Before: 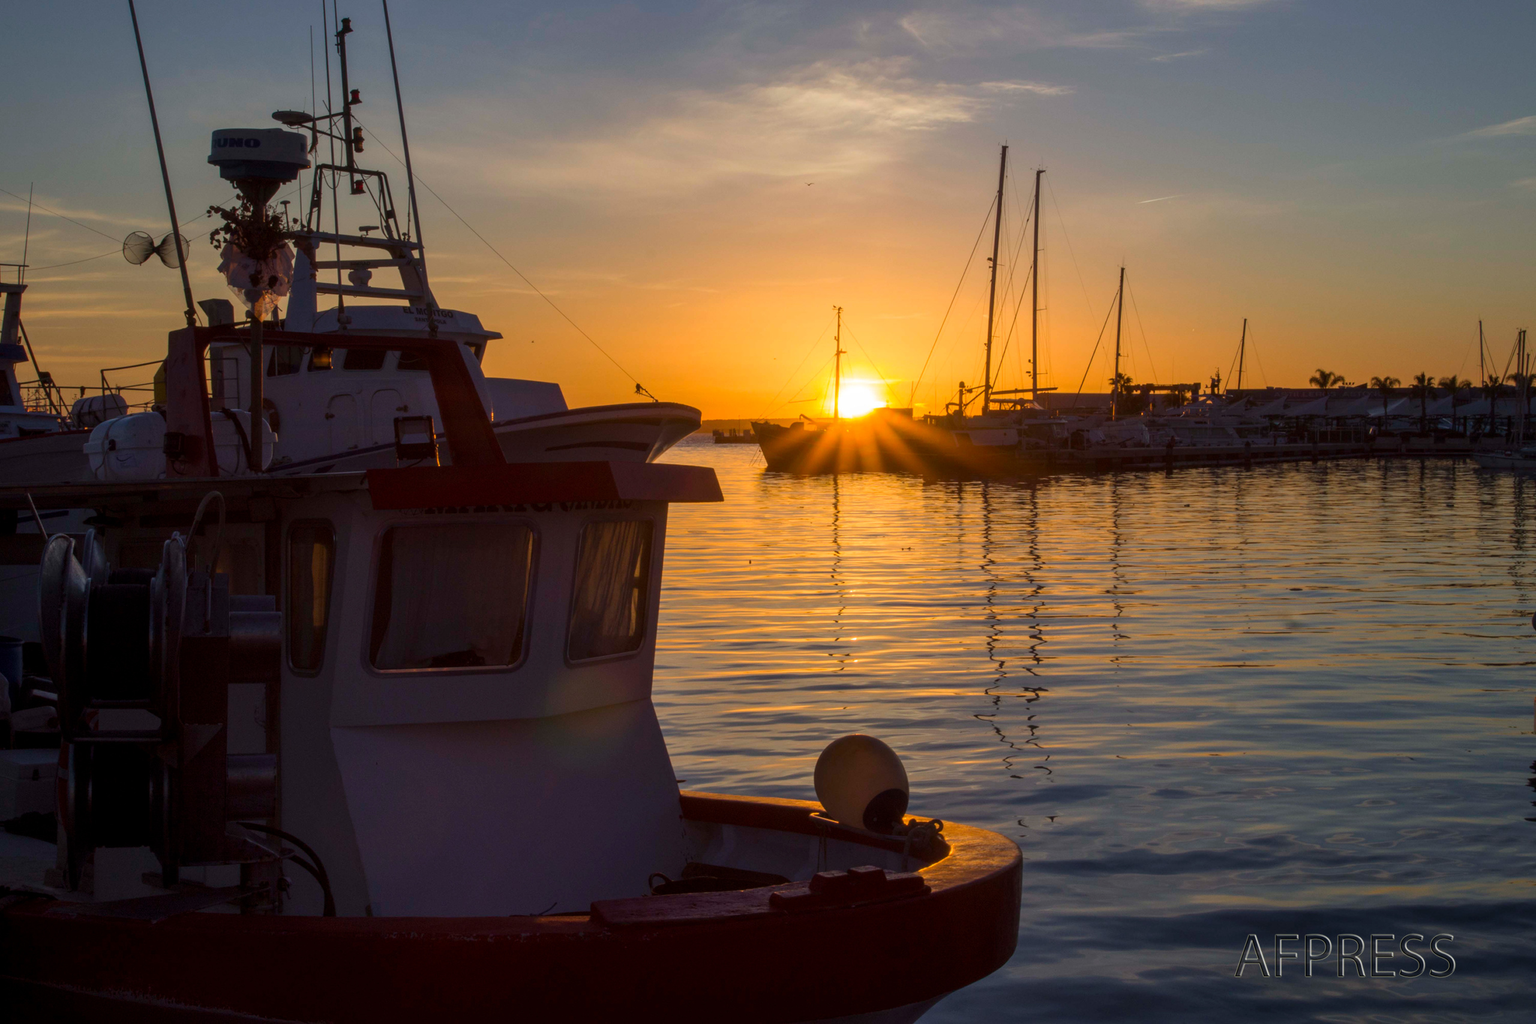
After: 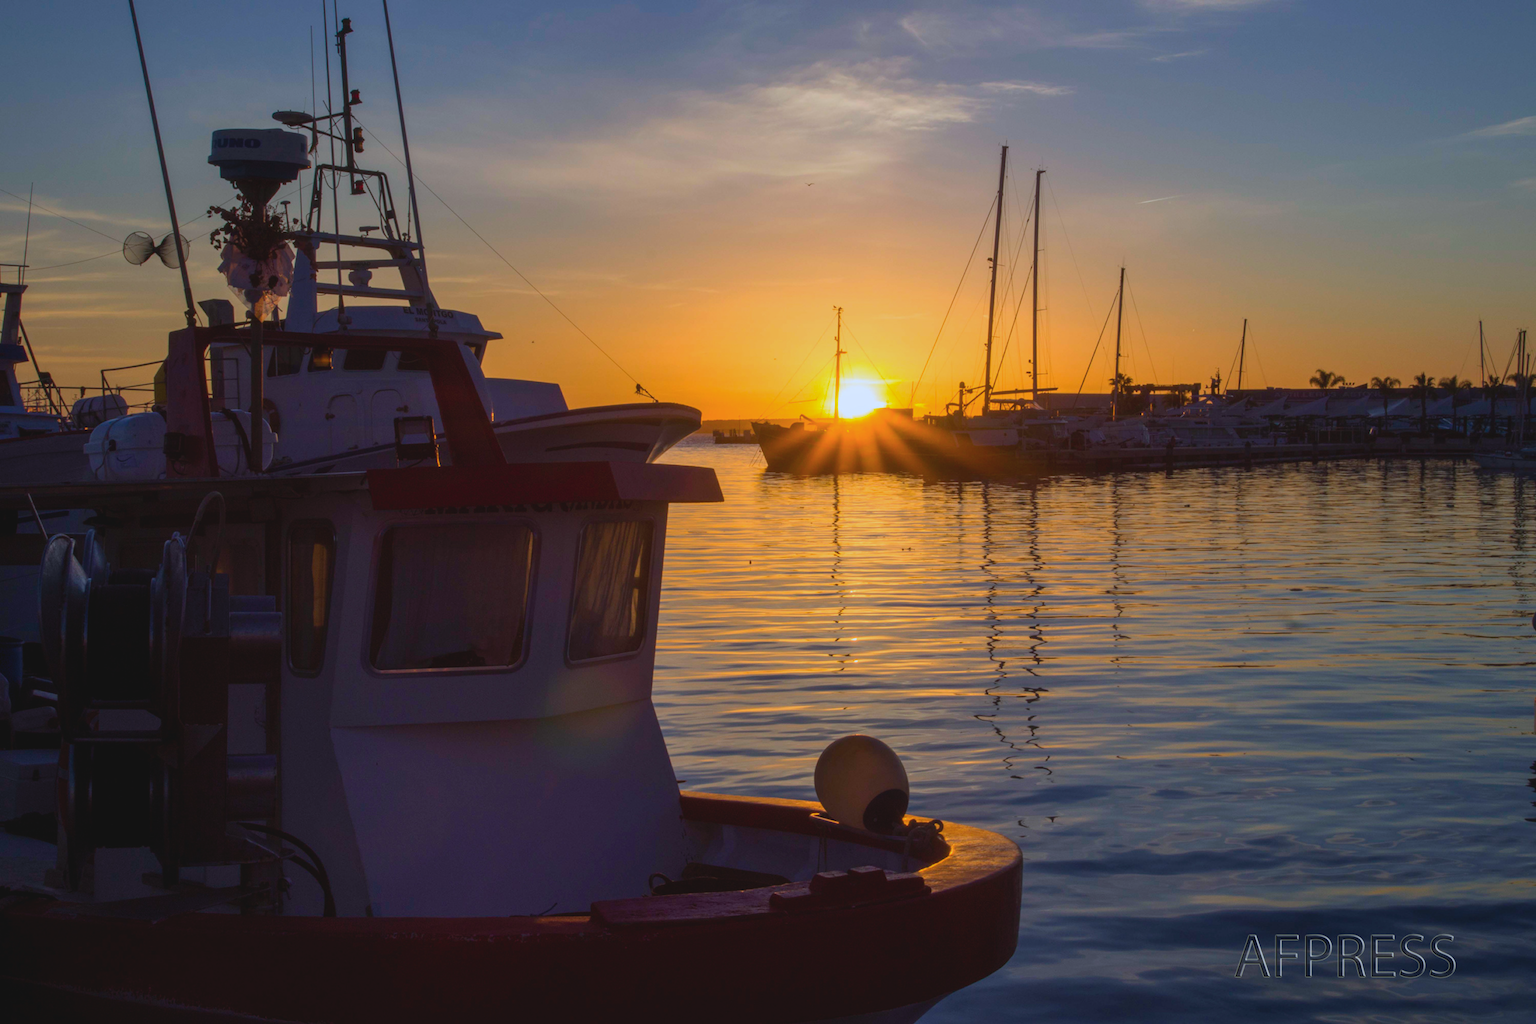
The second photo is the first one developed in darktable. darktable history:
exposure: exposure -0.041 EV, compensate highlight preservation false
contrast brightness saturation: contrast -0.11
color calibration: output R [0.994, 0.059, -0.119, 0], output G [-0.036, 1.09, -0.119, 0], output B [0.078, -0.108, 0.961, 0], illuminant custom, x 0.371, y 0.382, temperature 4281.14 K
